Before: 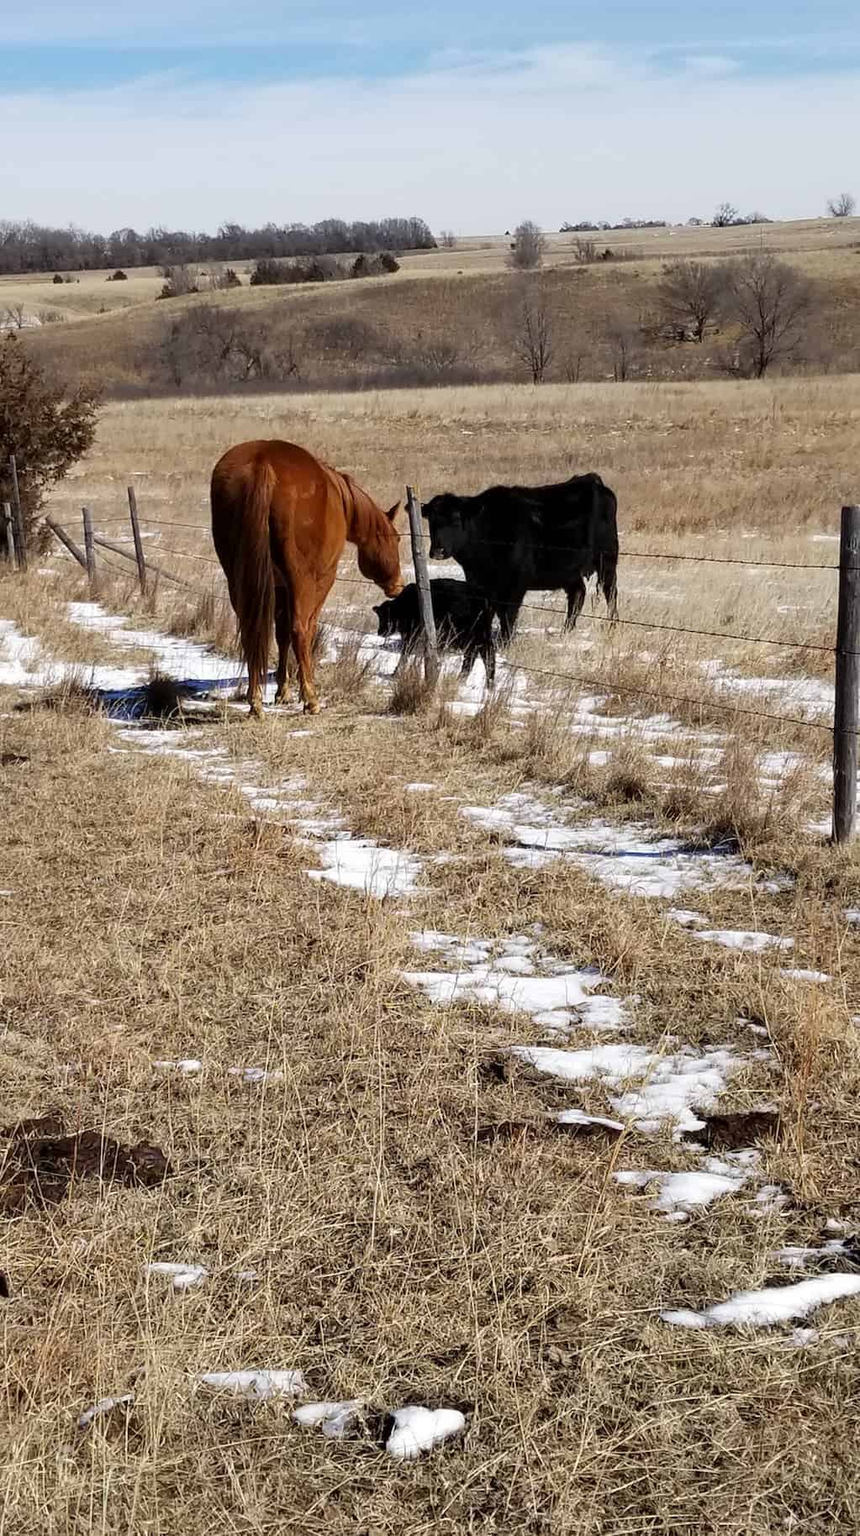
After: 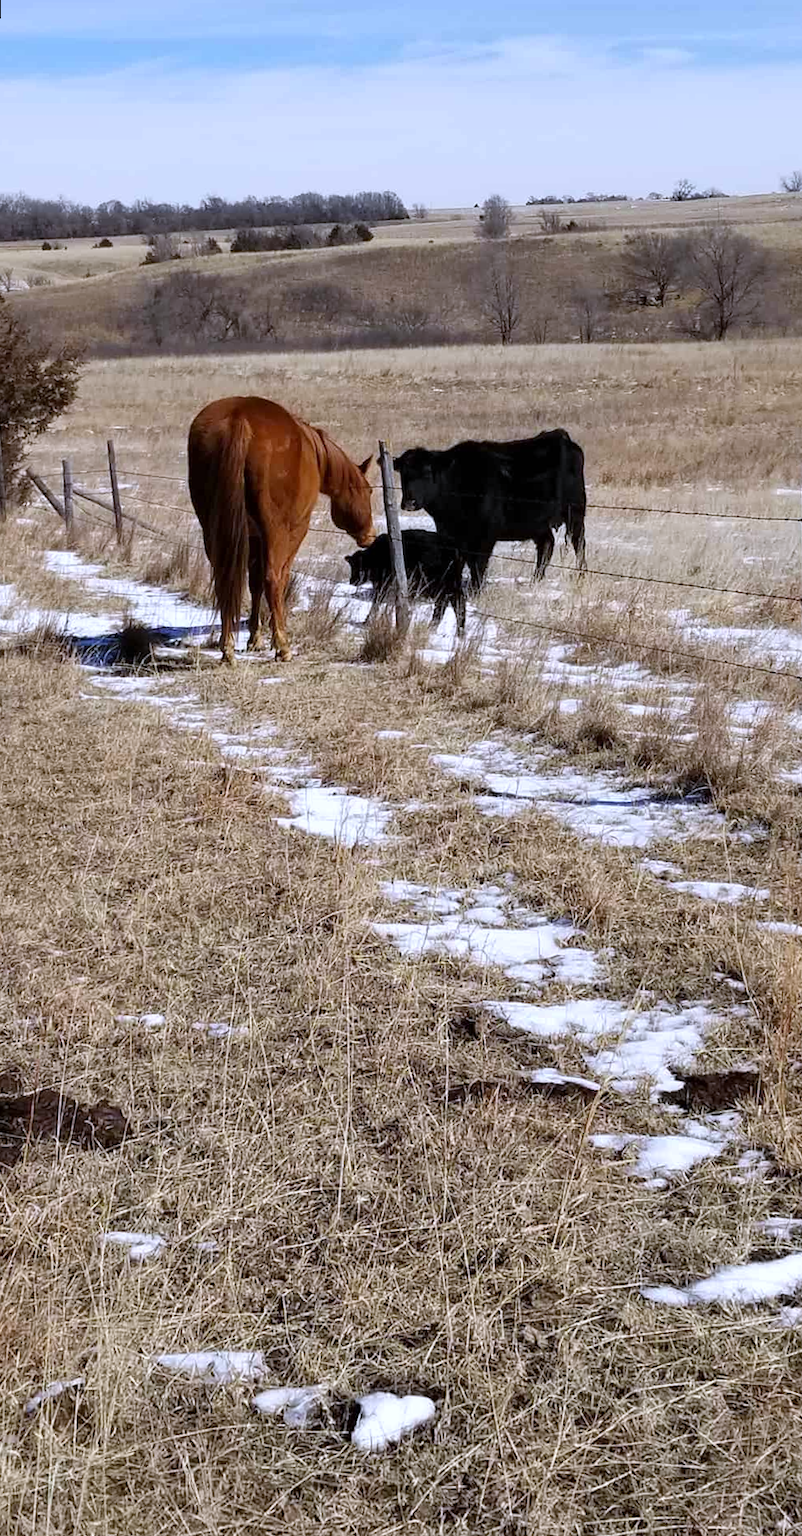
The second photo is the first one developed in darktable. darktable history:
white balance: red 0.967, blue 1.119, emerald 0.756
rotate and perspective: rotation 0.215°, lens shift (vertical) -0.139, crop left 0.069, crop right 0.939, crop top 0.002, crop bottom 0.996
